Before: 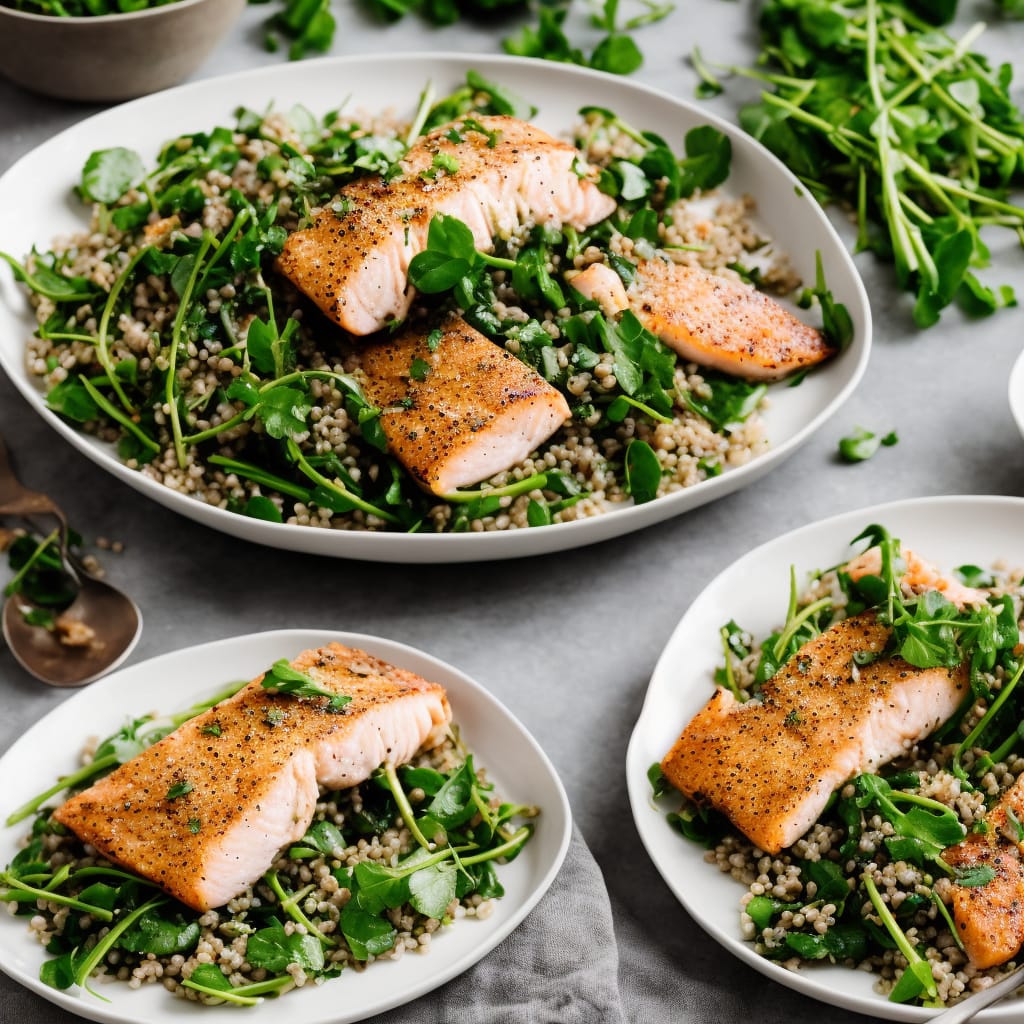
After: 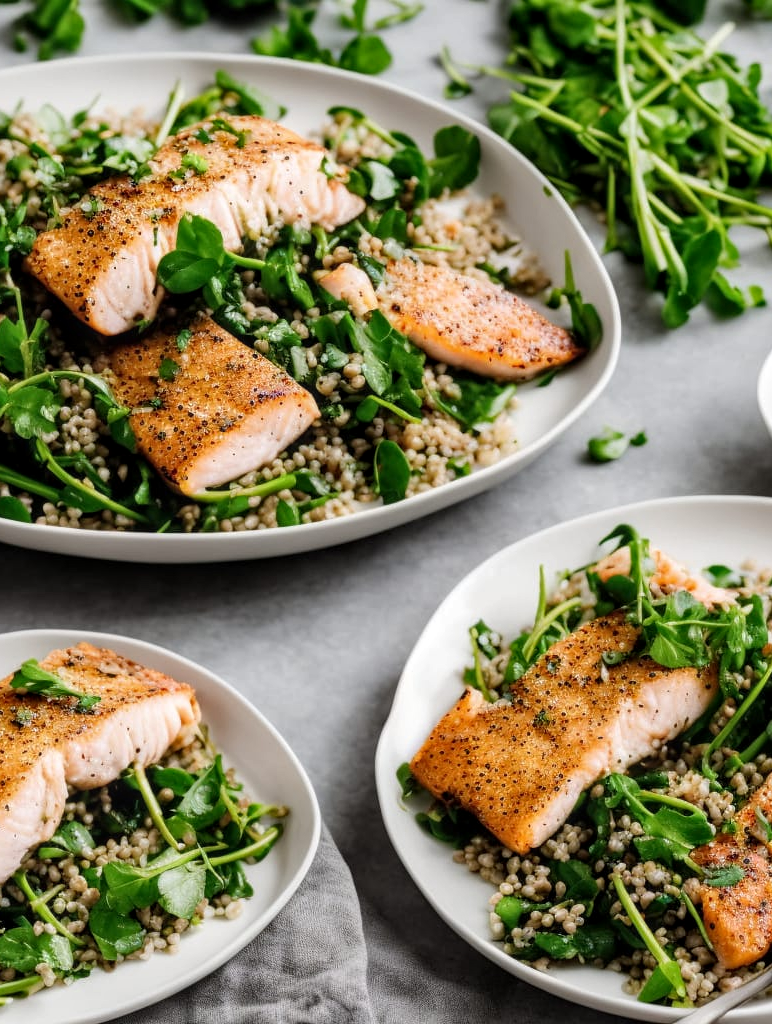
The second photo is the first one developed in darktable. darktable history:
local contrast: on, module defaults
crop and rotate: left 24.6%
